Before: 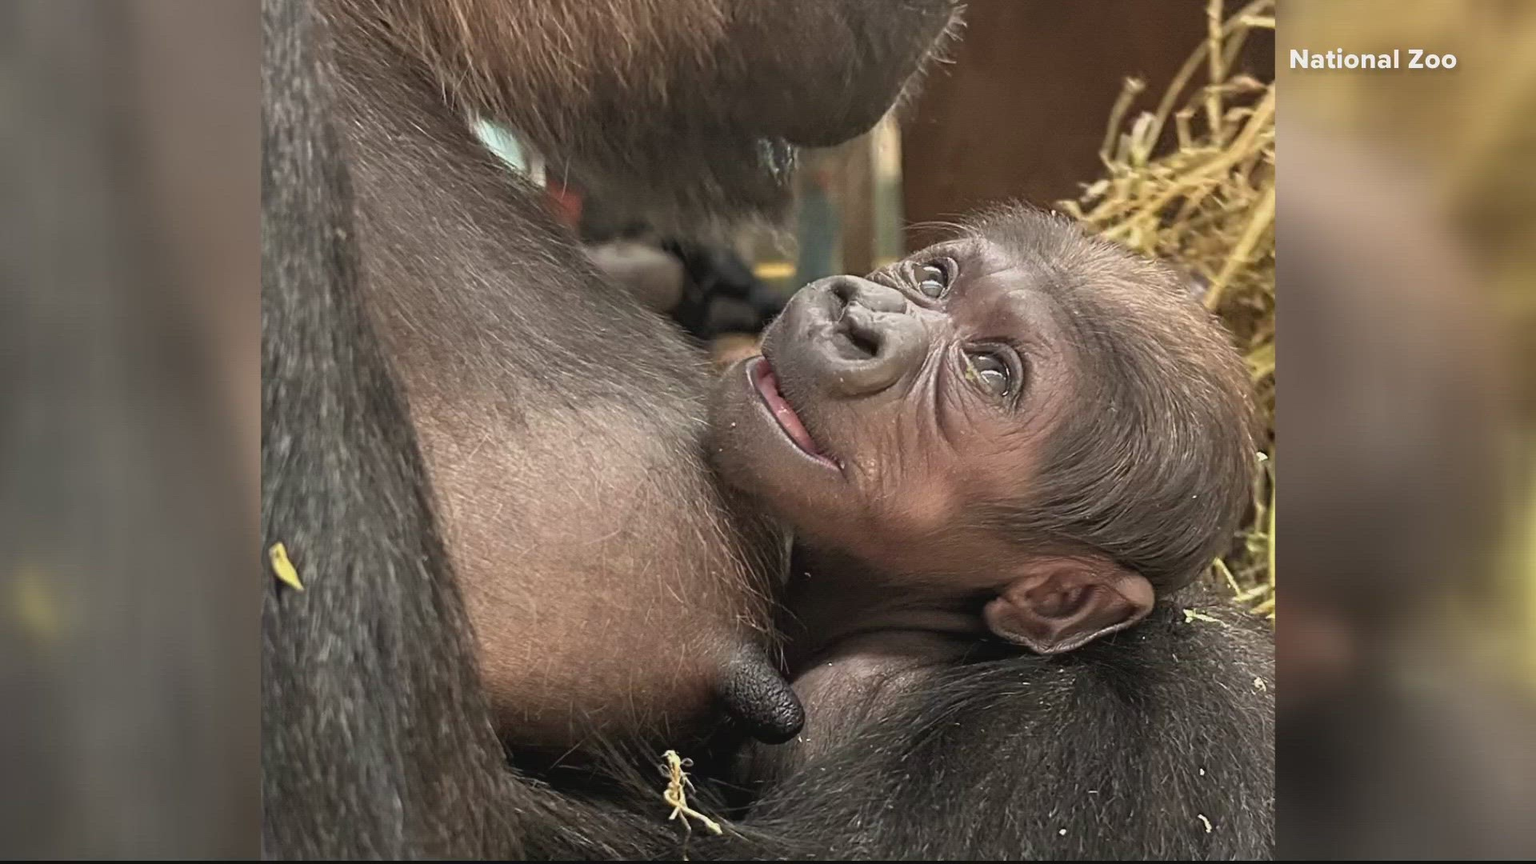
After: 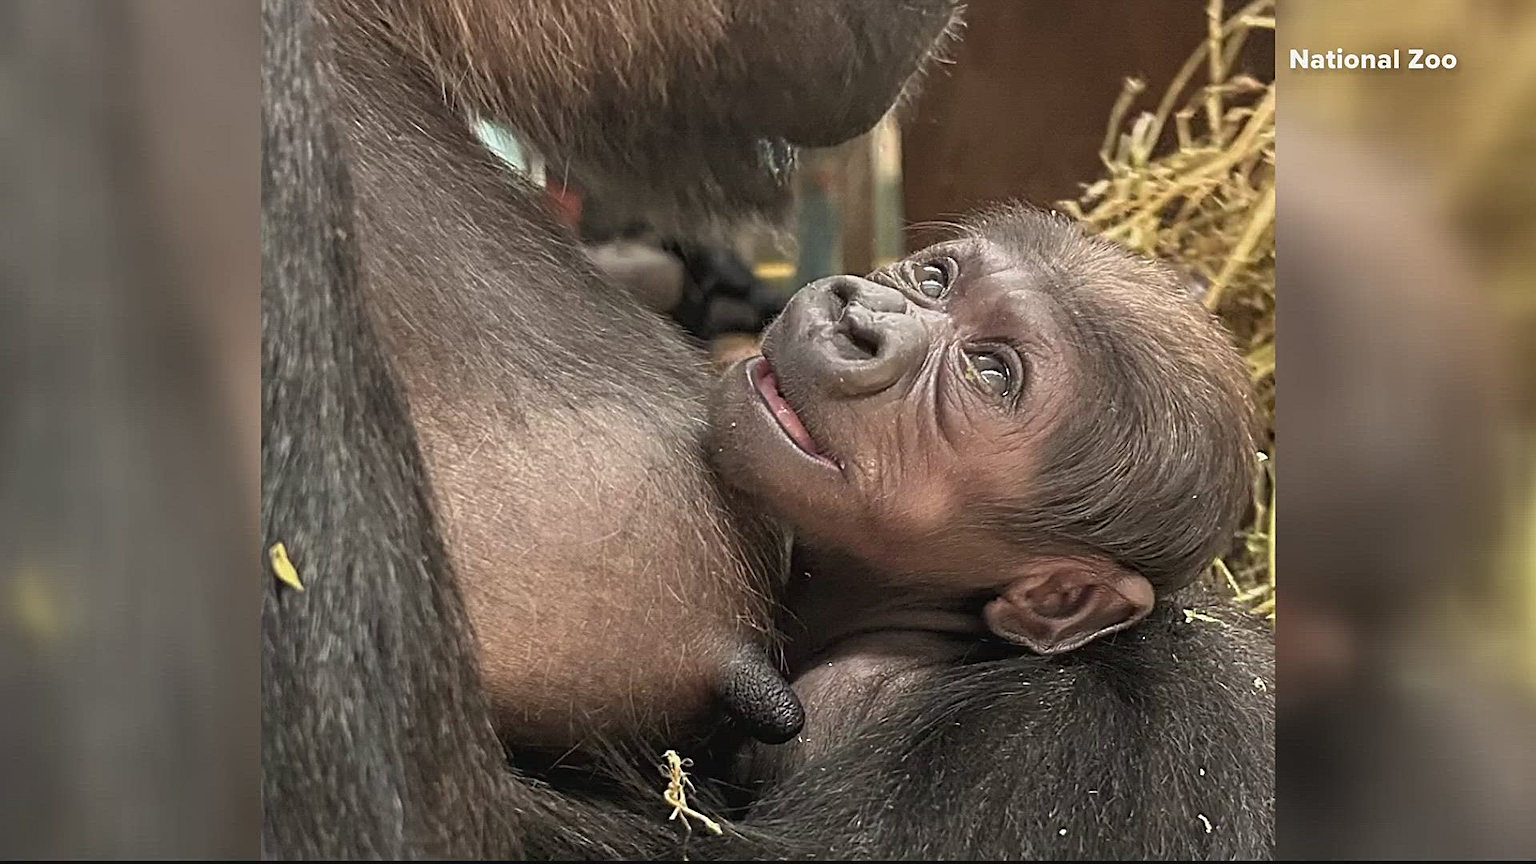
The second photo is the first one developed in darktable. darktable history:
sharpen: on, module defaults
local contrast: highlights 101%, shadows 100%, detail 119%, midtone range 0.2
